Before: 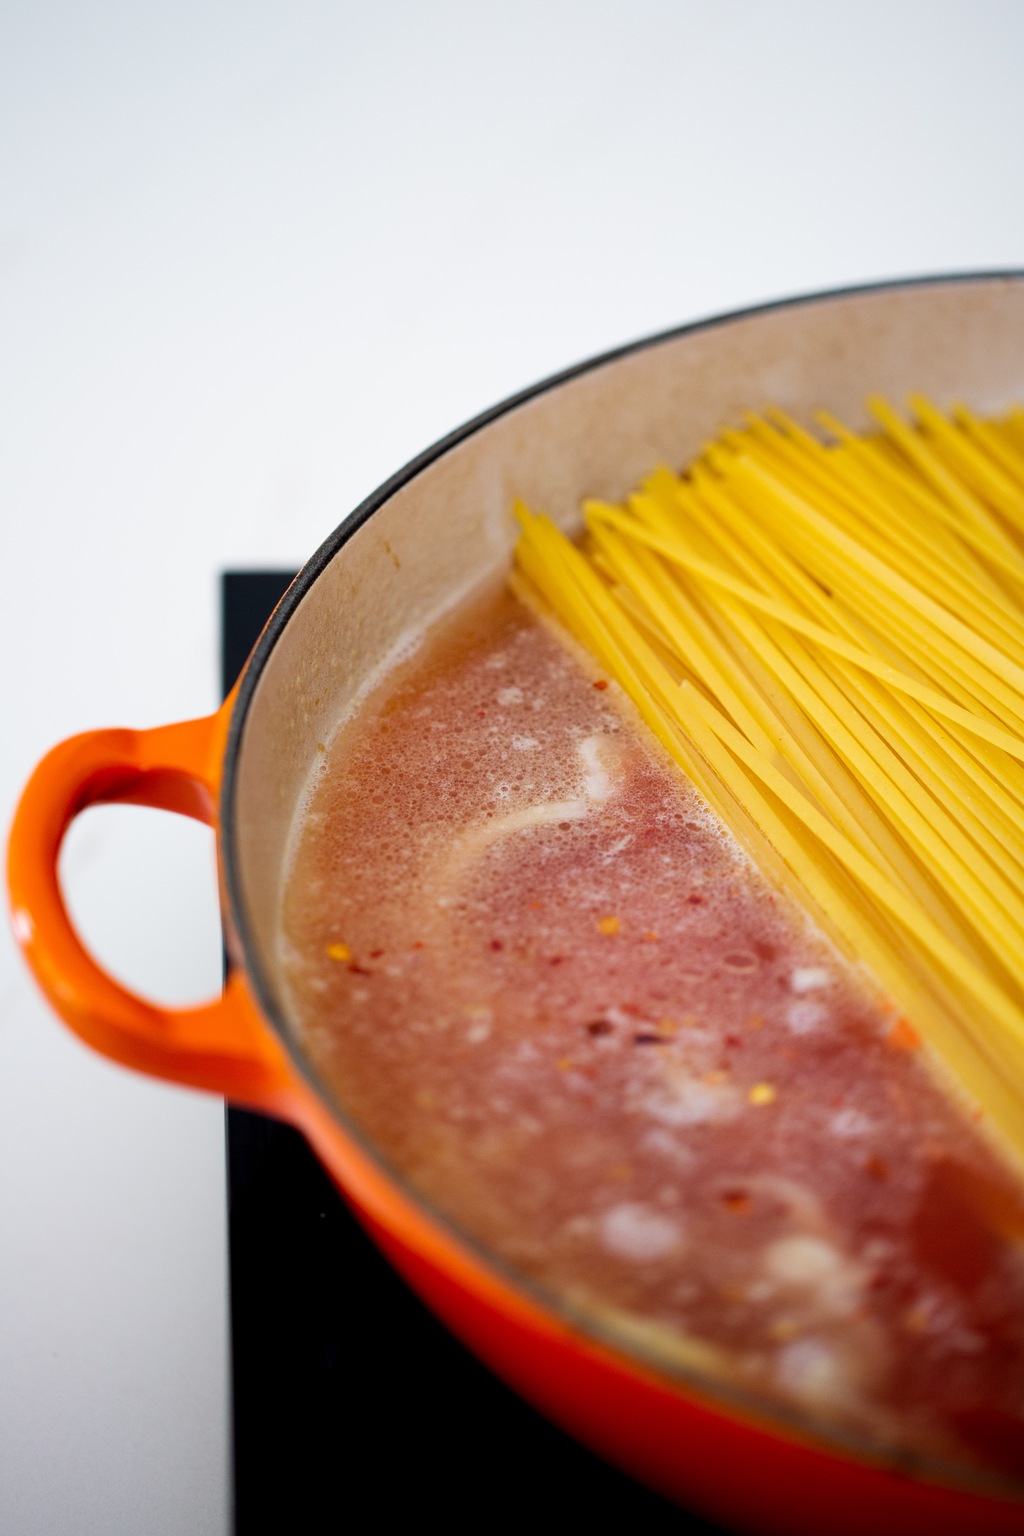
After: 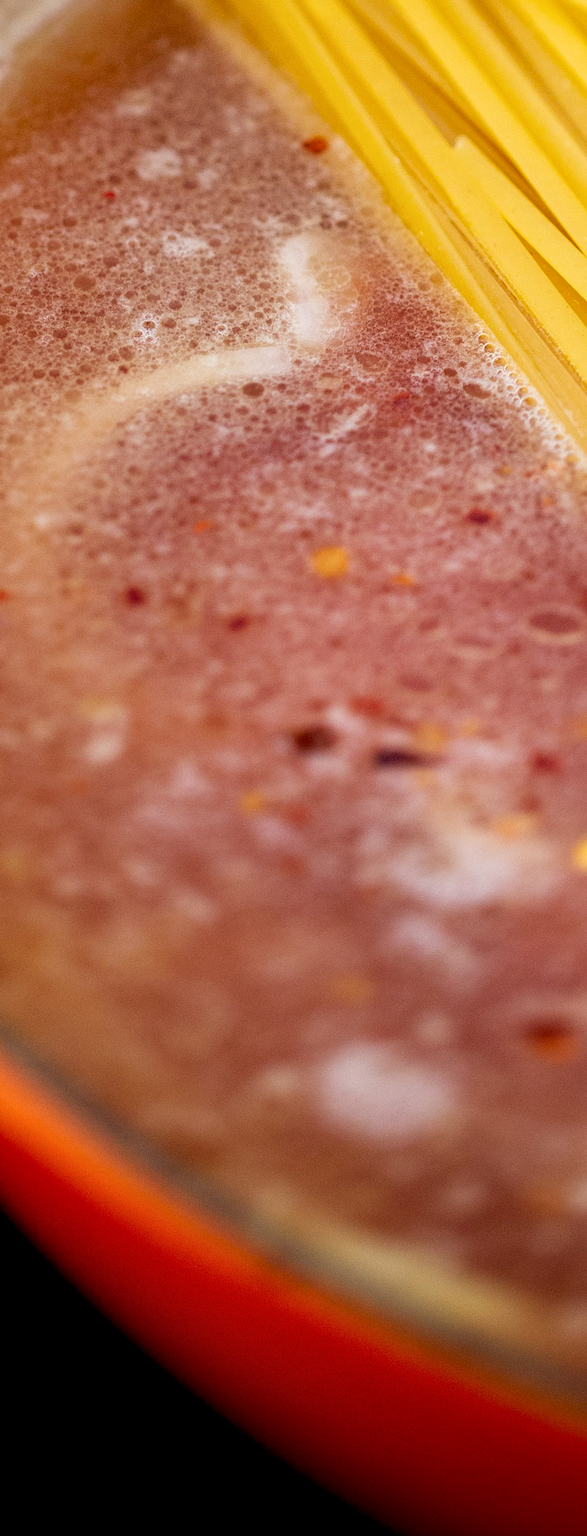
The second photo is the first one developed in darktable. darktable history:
local contrast: on, module defaults
crop: left 40.878%, top 39.176%, right 25.993%, bottom 3.081%
